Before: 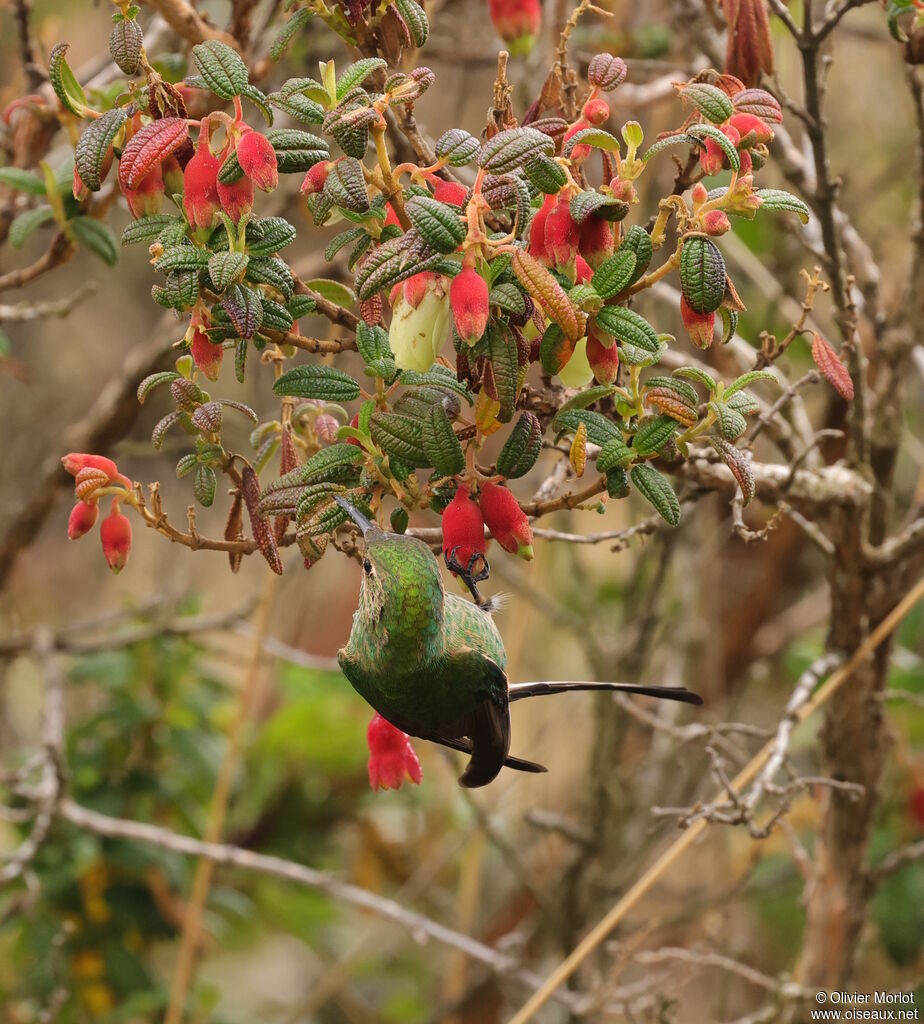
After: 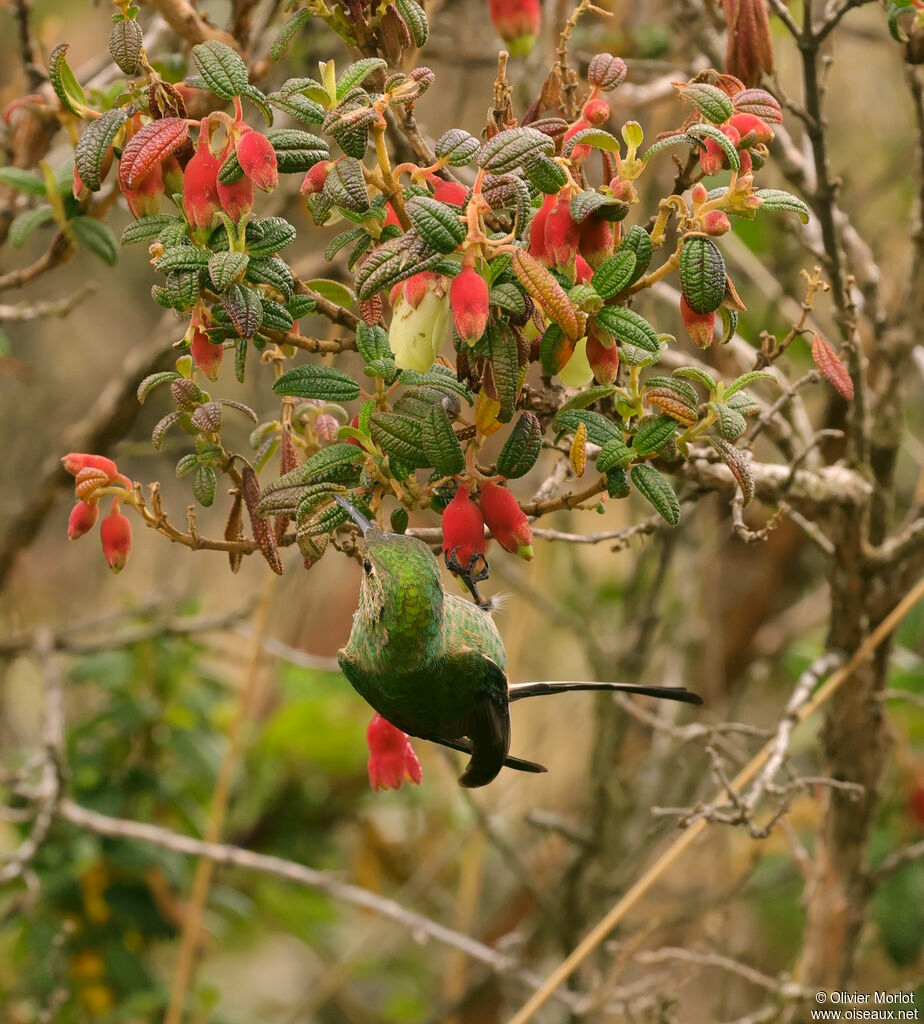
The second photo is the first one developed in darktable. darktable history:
shadows and highlights: radius 135.27, soften with gaussian
color correction: highlights a* 4.52, highlights b* 4.99, shadows a* -7.07, shadows b* 5.08
